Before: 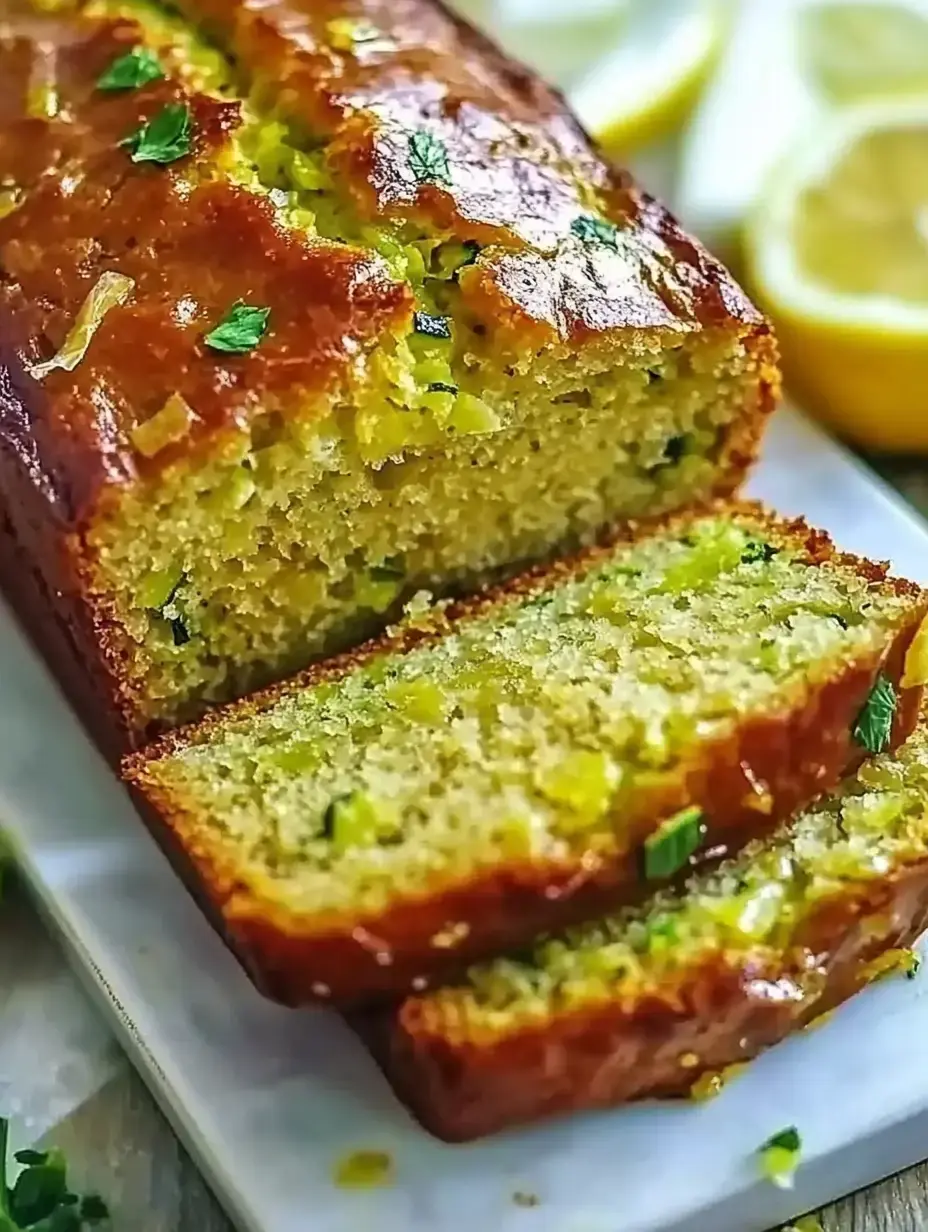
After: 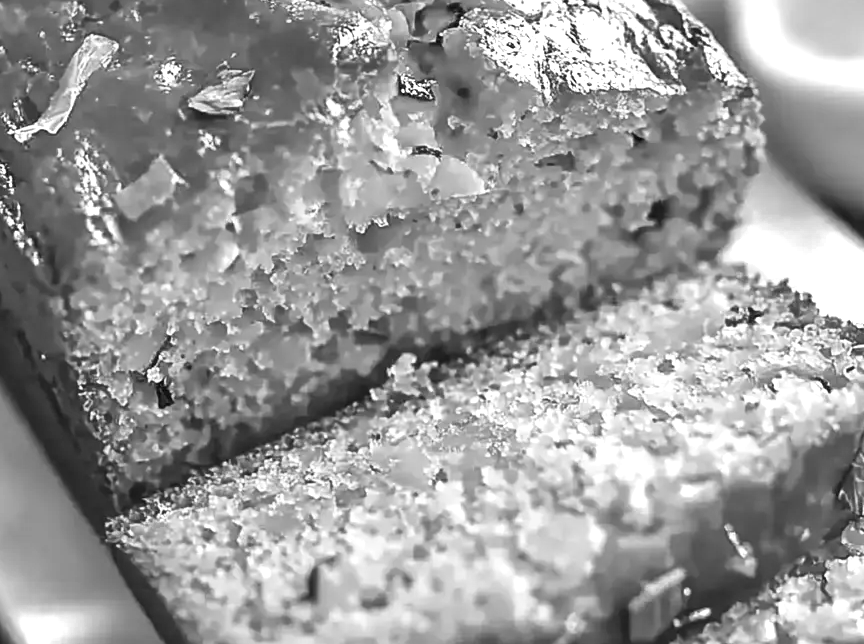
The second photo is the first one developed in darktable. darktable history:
color zones: curves: ch0 [(0, 0.613) (0.01, 0.613) (0.245, 0.448) (0.498, 0.529) (0.642, 0.665) (0.879, 0.777) (0.99, 0.613)]; ch1 [(0, 0) (0.143, 0) (0.286, 0) (0.429, 0) (0.571, 0) (0.714, 0) (0.857, 0)]
crop: left 1.764%, top 19.296%, right 5.084%, bottom 28.389%
exposure: black level correction 0, exposure 0.702 EV, compensate highlight preservation false
